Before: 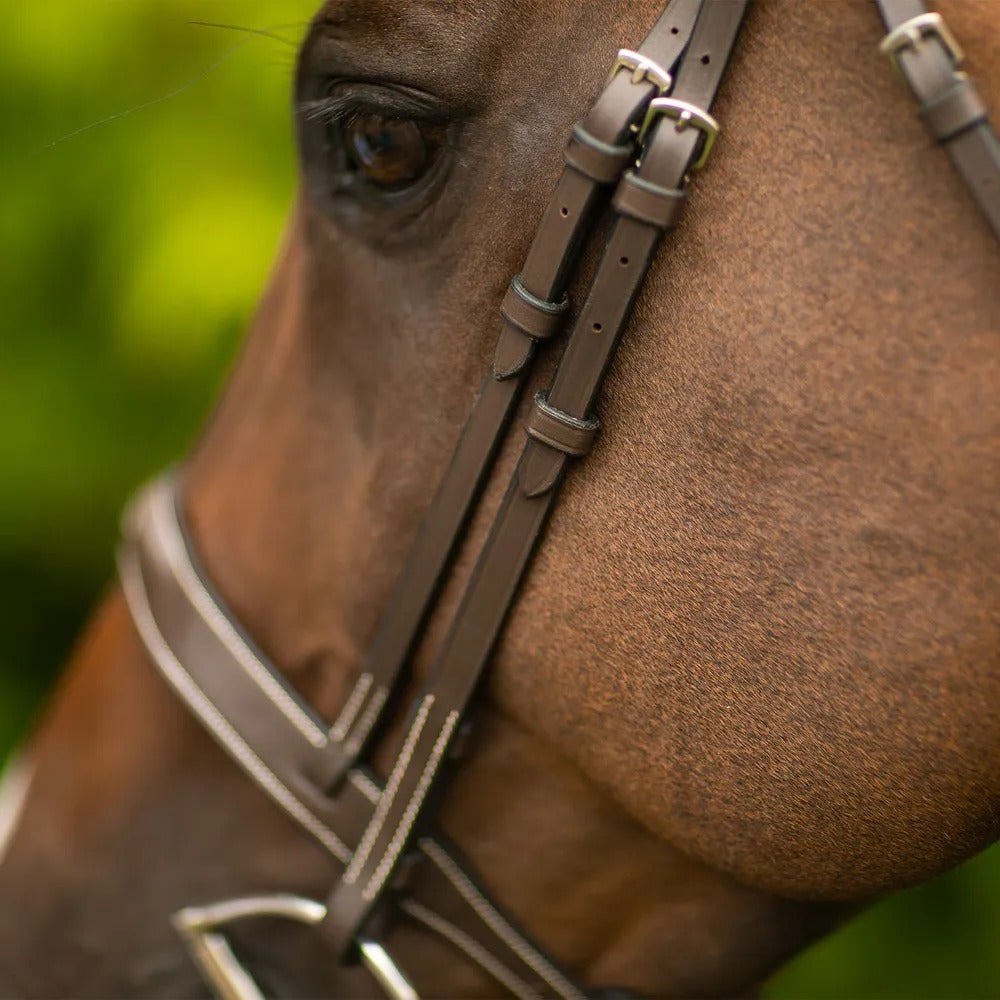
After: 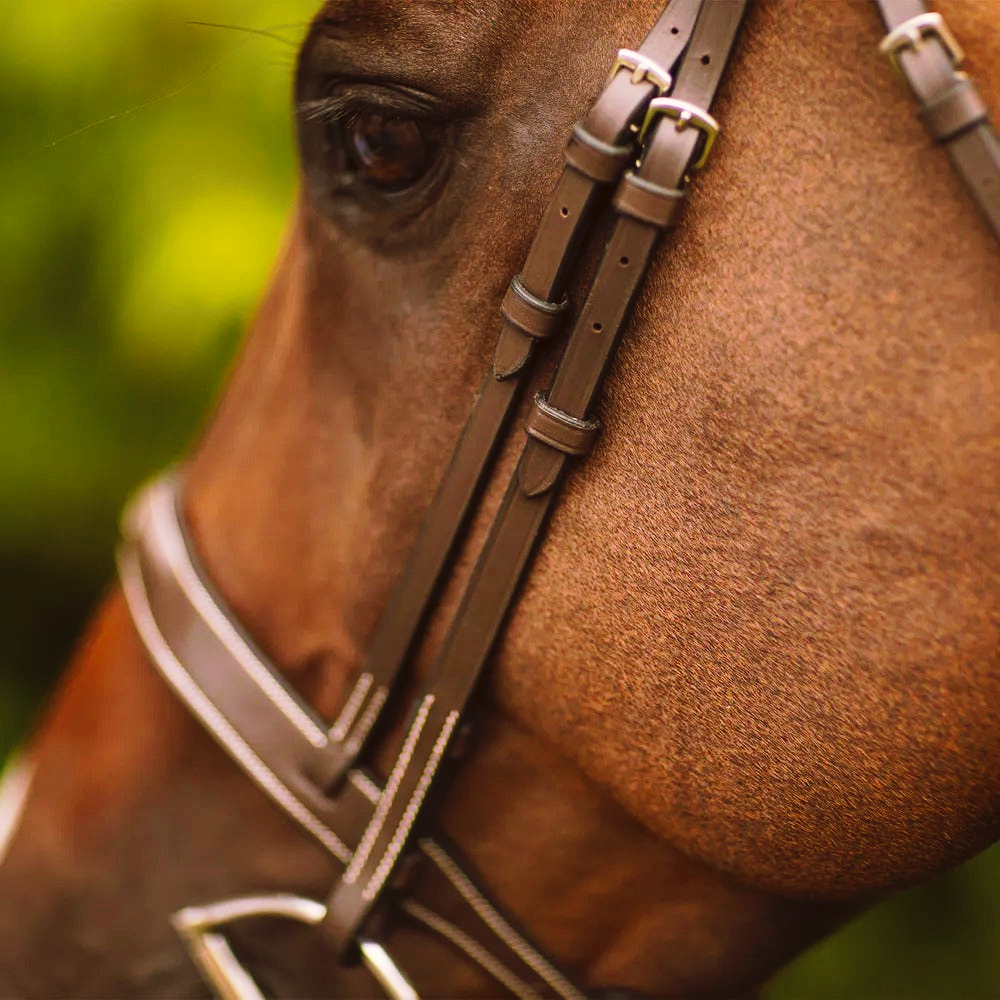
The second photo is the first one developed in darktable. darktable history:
tone curve: curves: ch0 [(0, 0) (0.003, 0.024) (0.011, 0.032) (0.025, 0.041) (0.044, 0.054) (0.069, 0.069) (0.1, 0.09) (0.136, 0.116) (0.177, 0.162) (0.224, 0.213) (0.277, 0.278) (0.335, 0.359) (0.399, 0.447) (0.468, 0.543) (0.543, 0.621) (0.623, 0.717) (0.709, 0.807) (0.801, 0.876) (0.898, 0.934) (1, 1)], preserve colors none
color look up table: target L [87.99, 87.74, 83.39, 85.35, 84.58, 72.51, 74.77, 67.24, 62.53, 58.77, 57.77, 38.76, 36.17, 200.71, 77.32, 68.86, 68.64, 52.4, 62.47, 48.08, 54.65, 50.6, 45.92, 49.69, 33.24, 28.1, 29.84, 27.09, 4.57, 79.97, 74.38, 72.56, 68.52, 54.83, 63.99, 63.42, 52.55, 54.45, 47.4, 41.75, 34.69, 30.59, 25.57, 20.86, 8.637, 97.2, 71.59, 62.26, 48.08], target a [-14.81, -30.91, -52.17, -52.6, -0.279, 5.594, 5.846, -33.92, -43.58, -32.8, -3.669, -19.6, -18.15, 0, 28.3, 31.25, 25.48, 60.41, 24.71, 66.39, 32.67, 13.34, 64.43, 8.303, 44.96, 34.54, 9.435, 40.65, 20.14, 35.64, 24.19, 18.04, 46.86, 74.39, 63.89, 39.66, 63.76, 12.67, 33.9, 4.836, 53.43, 36.29, 40.91, 5.736, 29.28, -4.457, -21.84, -5.478, -4.54], target b [87.74, -2.649, 69.33, 31.5, 35.71, 58.1, 7.94, 31.71, 55.08, 3.769, 53.06, 36.67, 4.068, -0.001, 14.41, 37.69, 66.31, 14.97, 57.05, 55.69, 22.21, 3.033, 42.27, 34.97, 46.06, 18.61, 18.66, 19.41, 7.324, -25.27, -12.69, -34.06, -14.9, -37.49, -50.5, -49.08, -17.86, -62.54, -28.9, -20.27, -54.99, -77.06, -6.588, -25.13, -43.67, 3.116, -28.8, -16.68, -42.12], num patches 49
